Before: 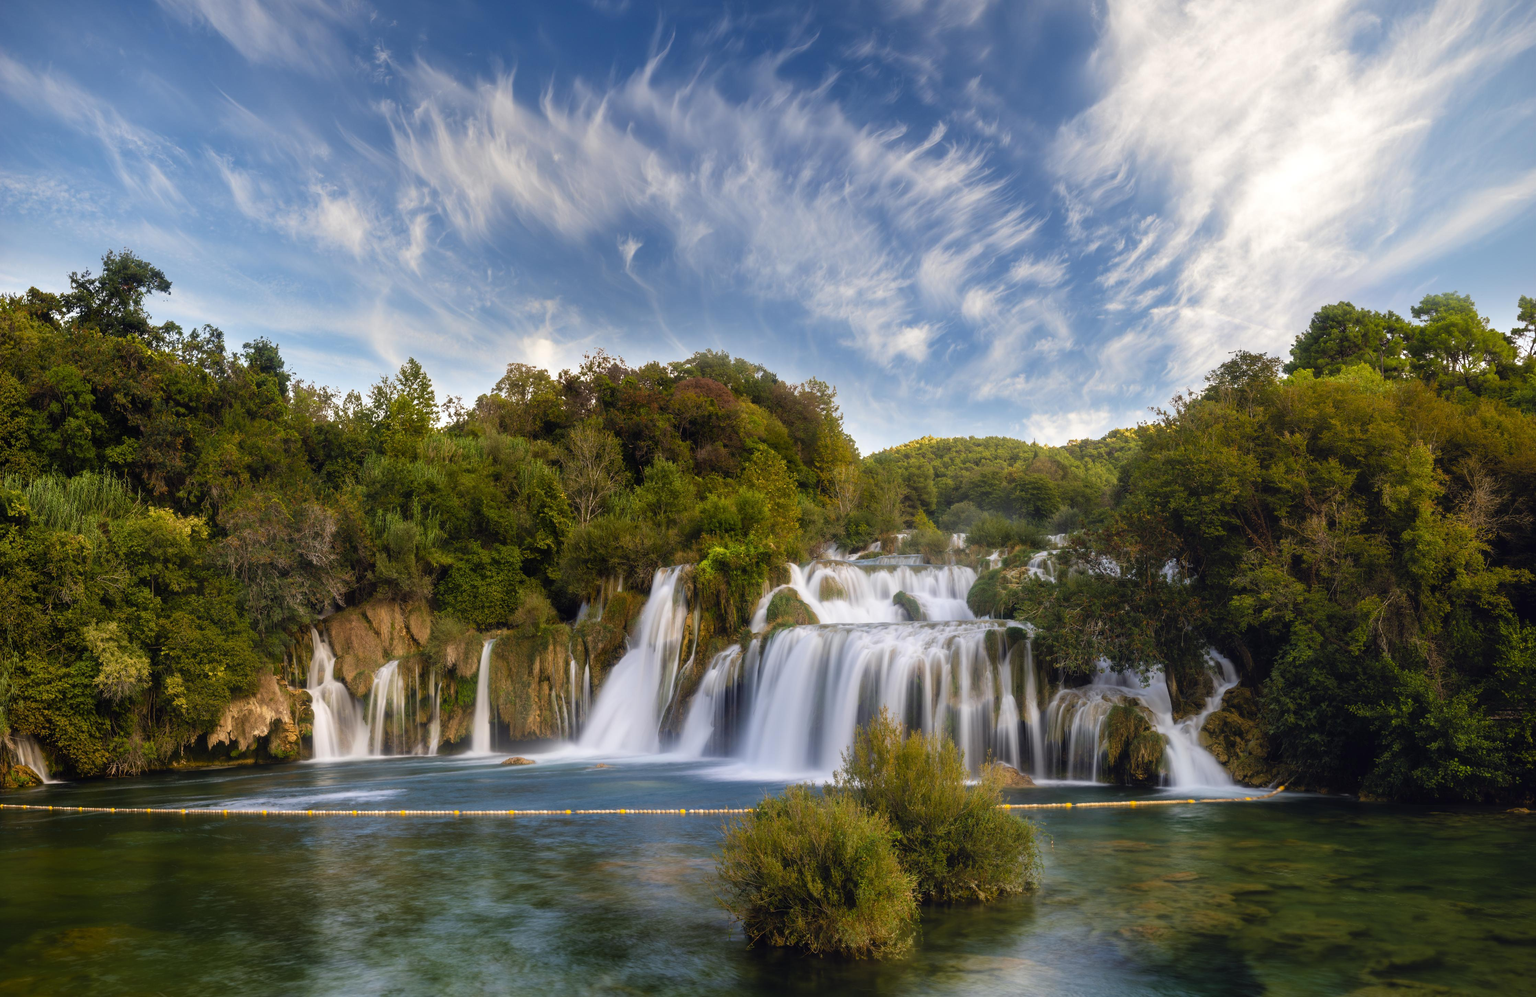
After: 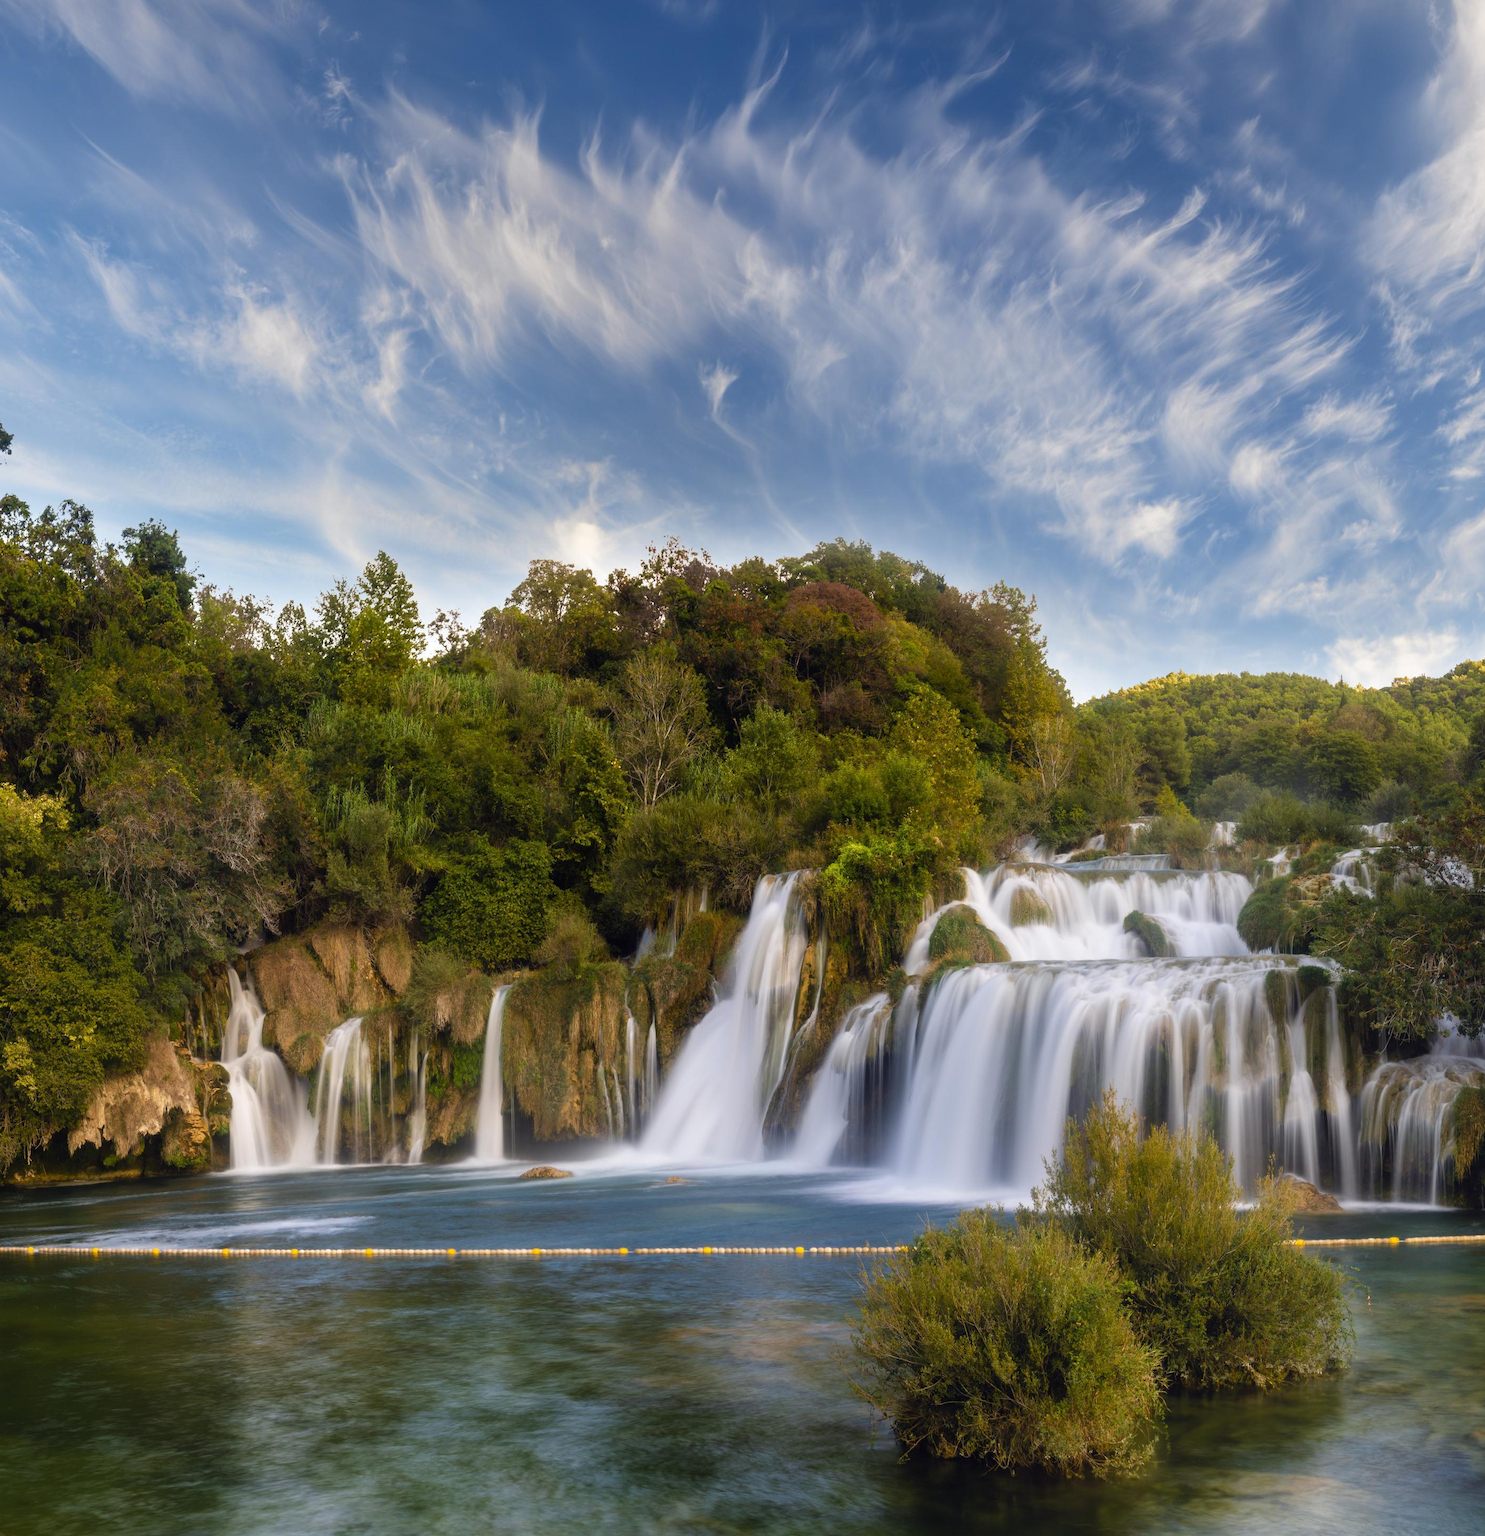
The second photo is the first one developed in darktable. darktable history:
crop: left 10.644%, right 26.528%
